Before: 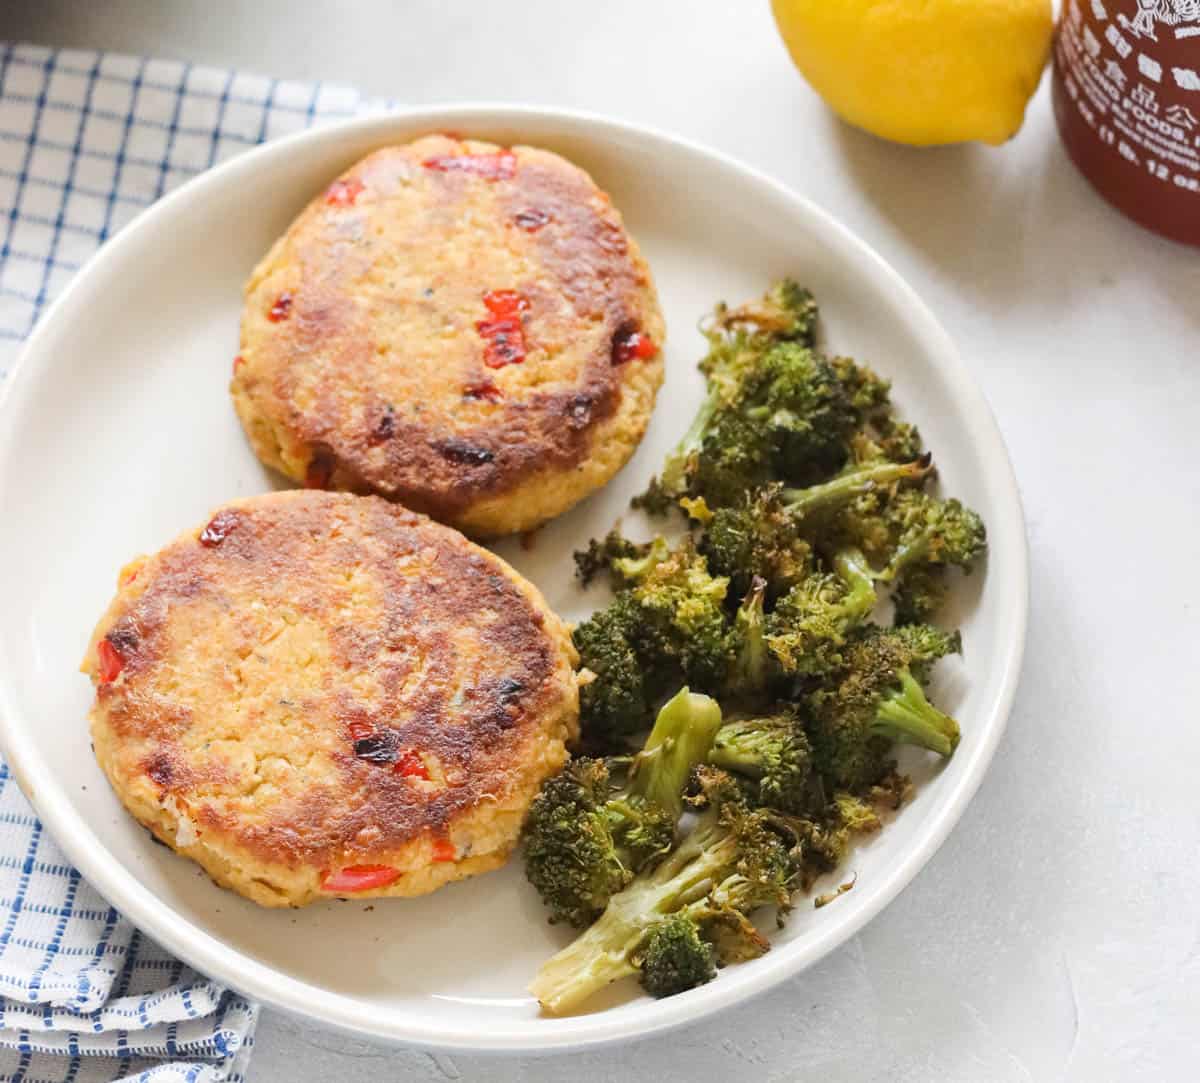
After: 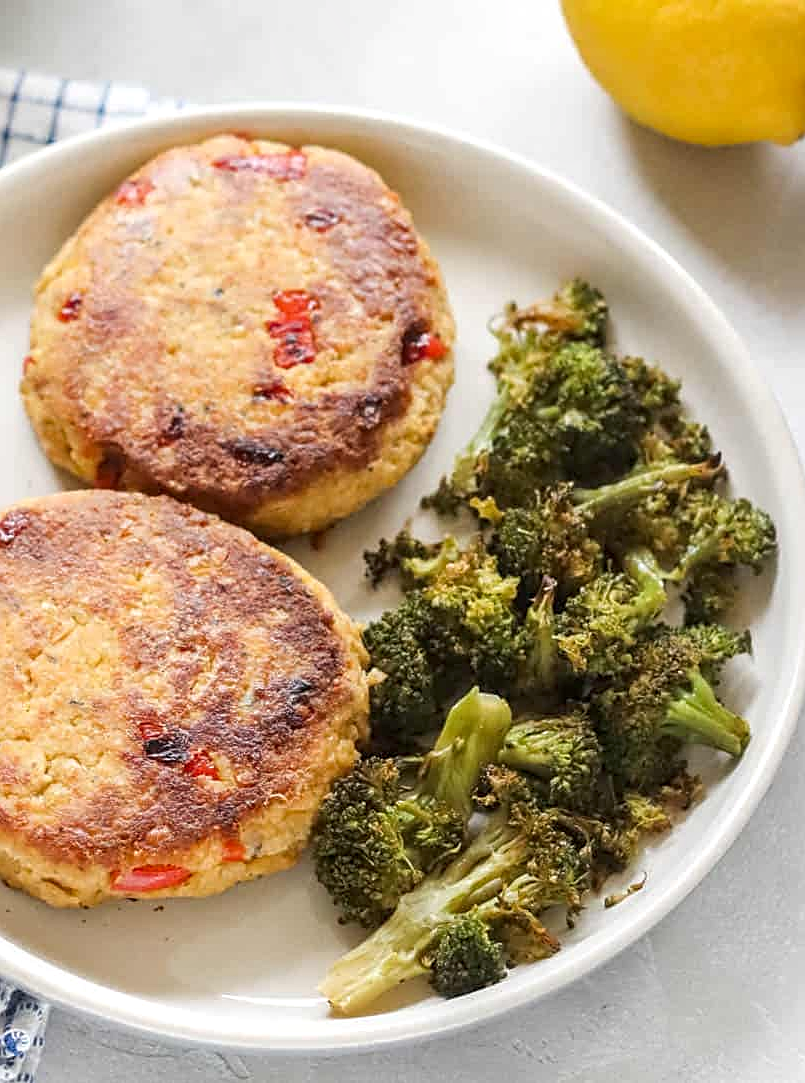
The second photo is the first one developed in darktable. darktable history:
local contrast: on, module defaults
crop and rotate: left 17.573%, right 15.307%
sharpen: radius 1.982
